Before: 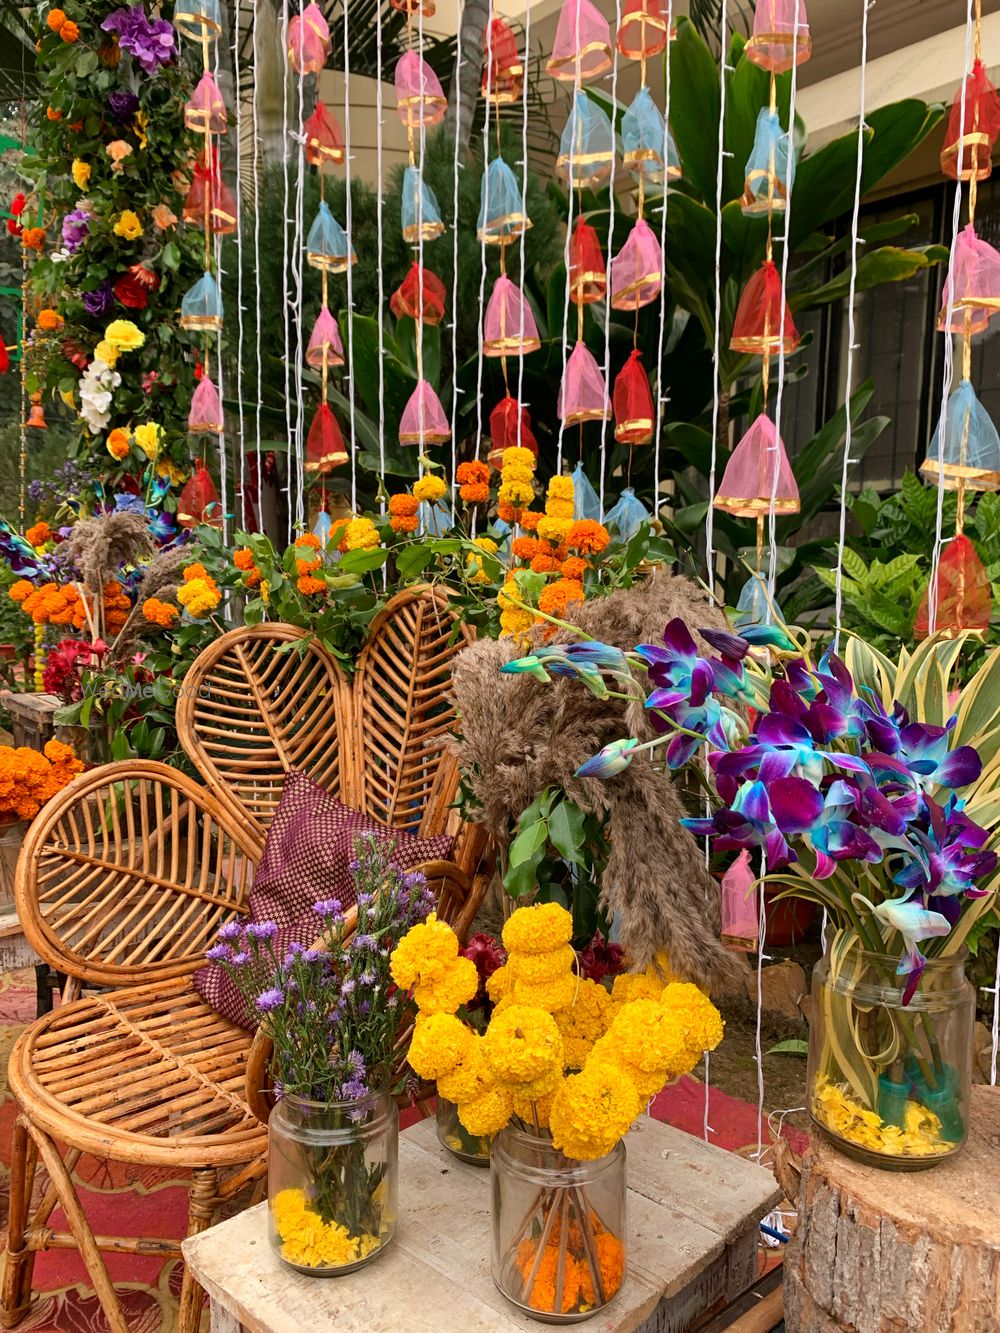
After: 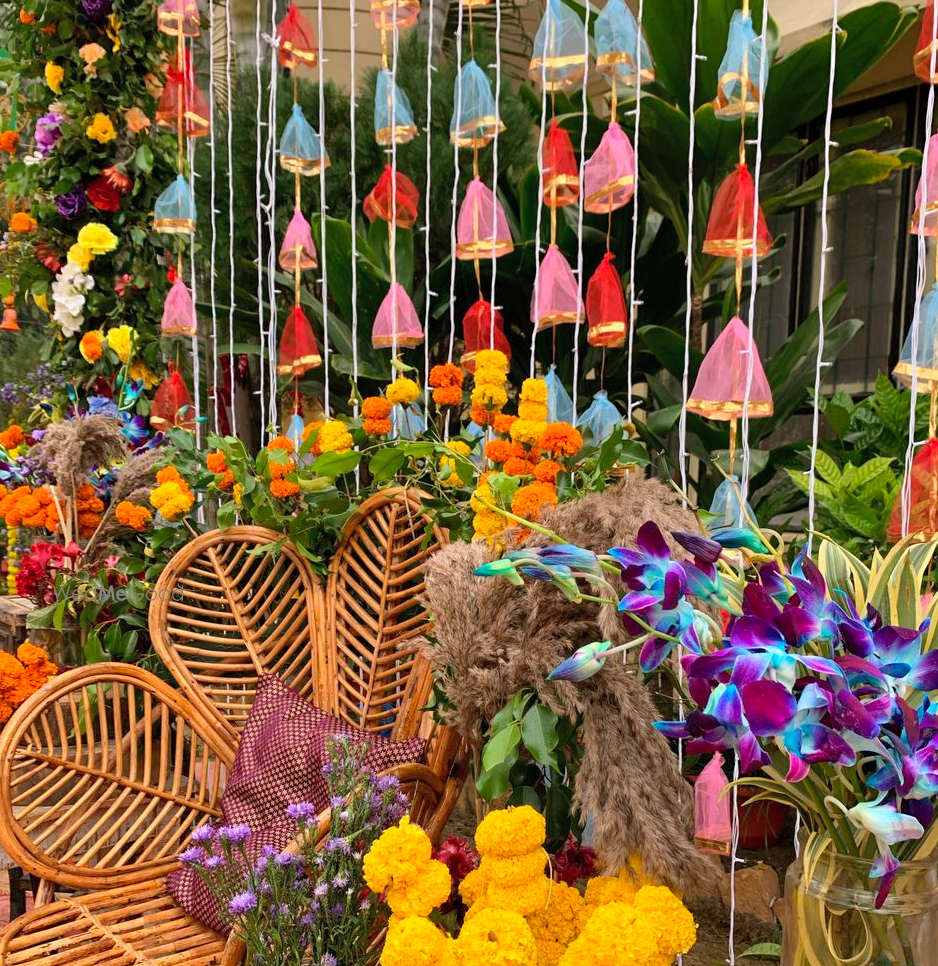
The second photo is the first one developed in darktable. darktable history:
crop: left 2.737%, top 7.287%, right 3.421%, bottom 20.179%
shadows and highlights: soften with gaussian
contrast brightness saturation: contrast 0.03, brightness 0.06, saturation 0.13
white balance: red 1.004, blue 1.024
